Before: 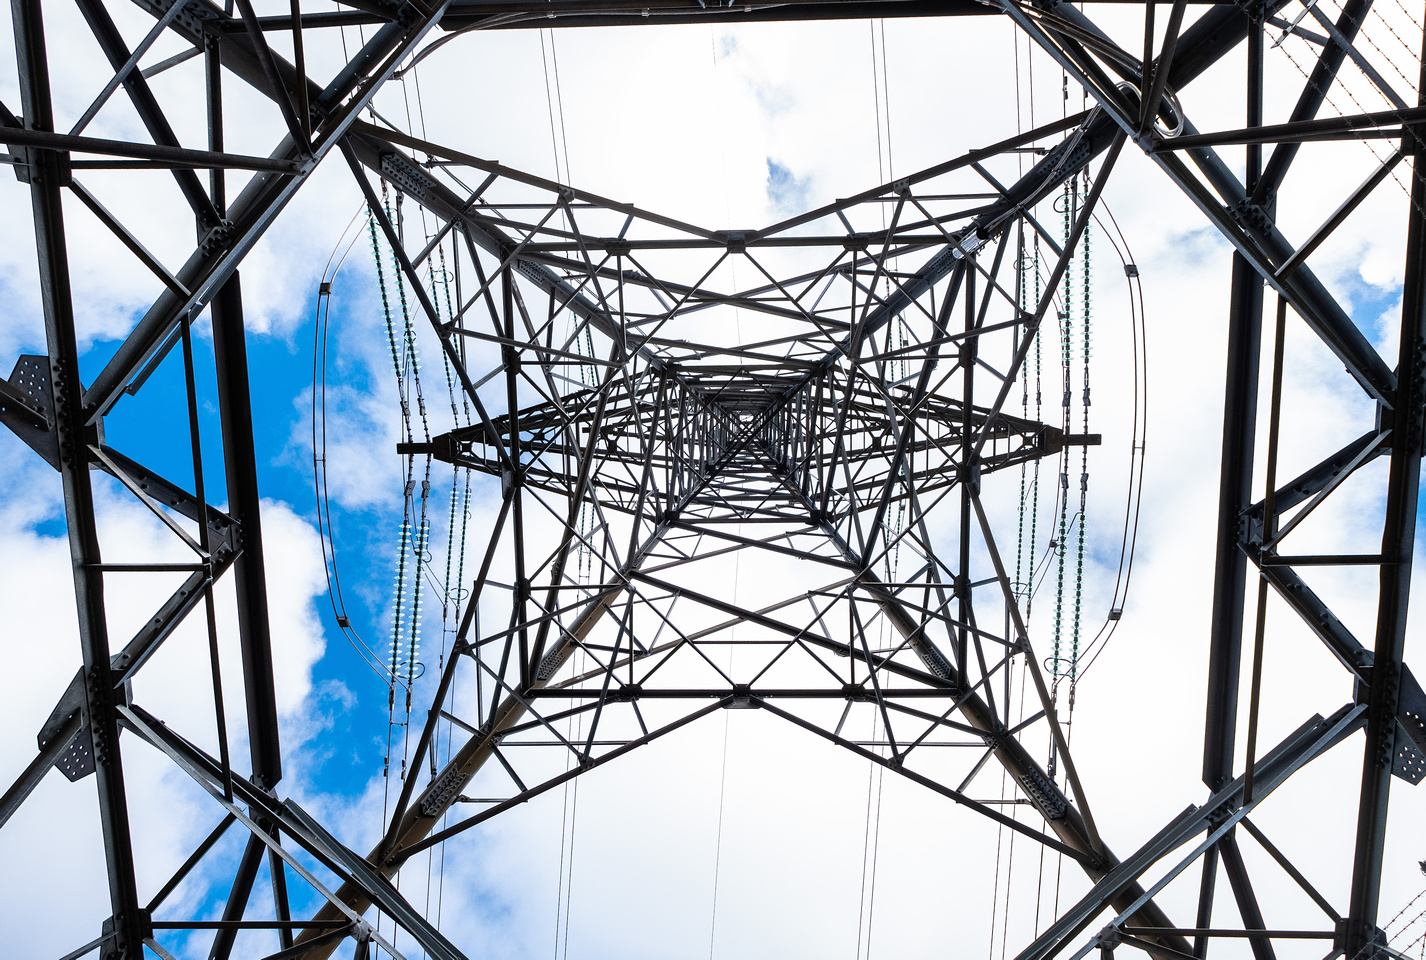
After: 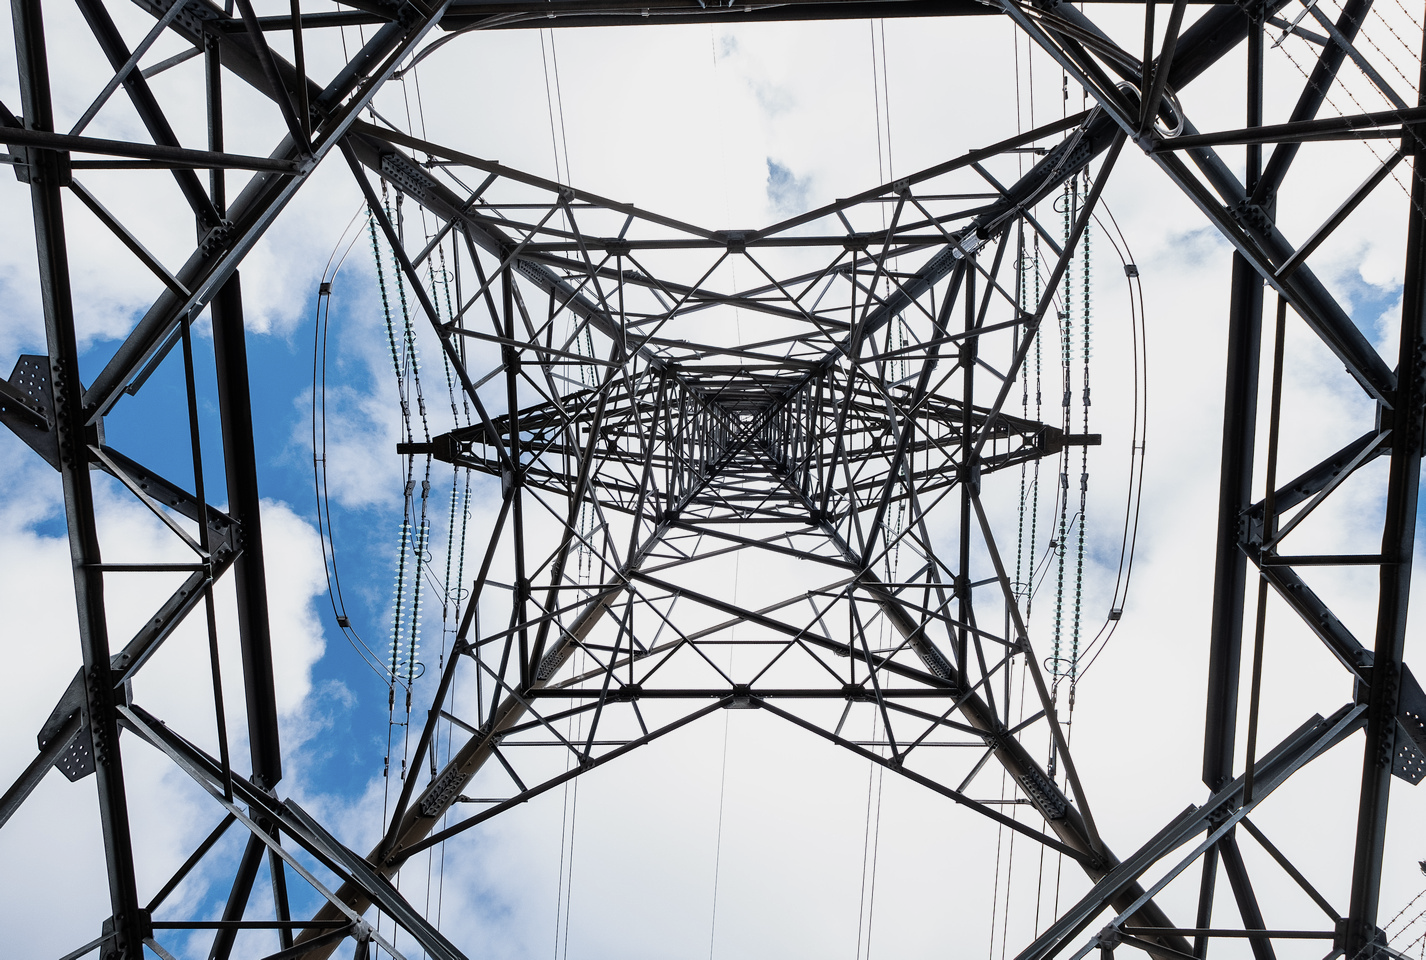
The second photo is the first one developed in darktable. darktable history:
color balance: input saturation 100.43%, contrast fulcrum 14.22%, output saturation 70.41%
exposure: exposure -0.21 EV, compensate highlight preservation false
